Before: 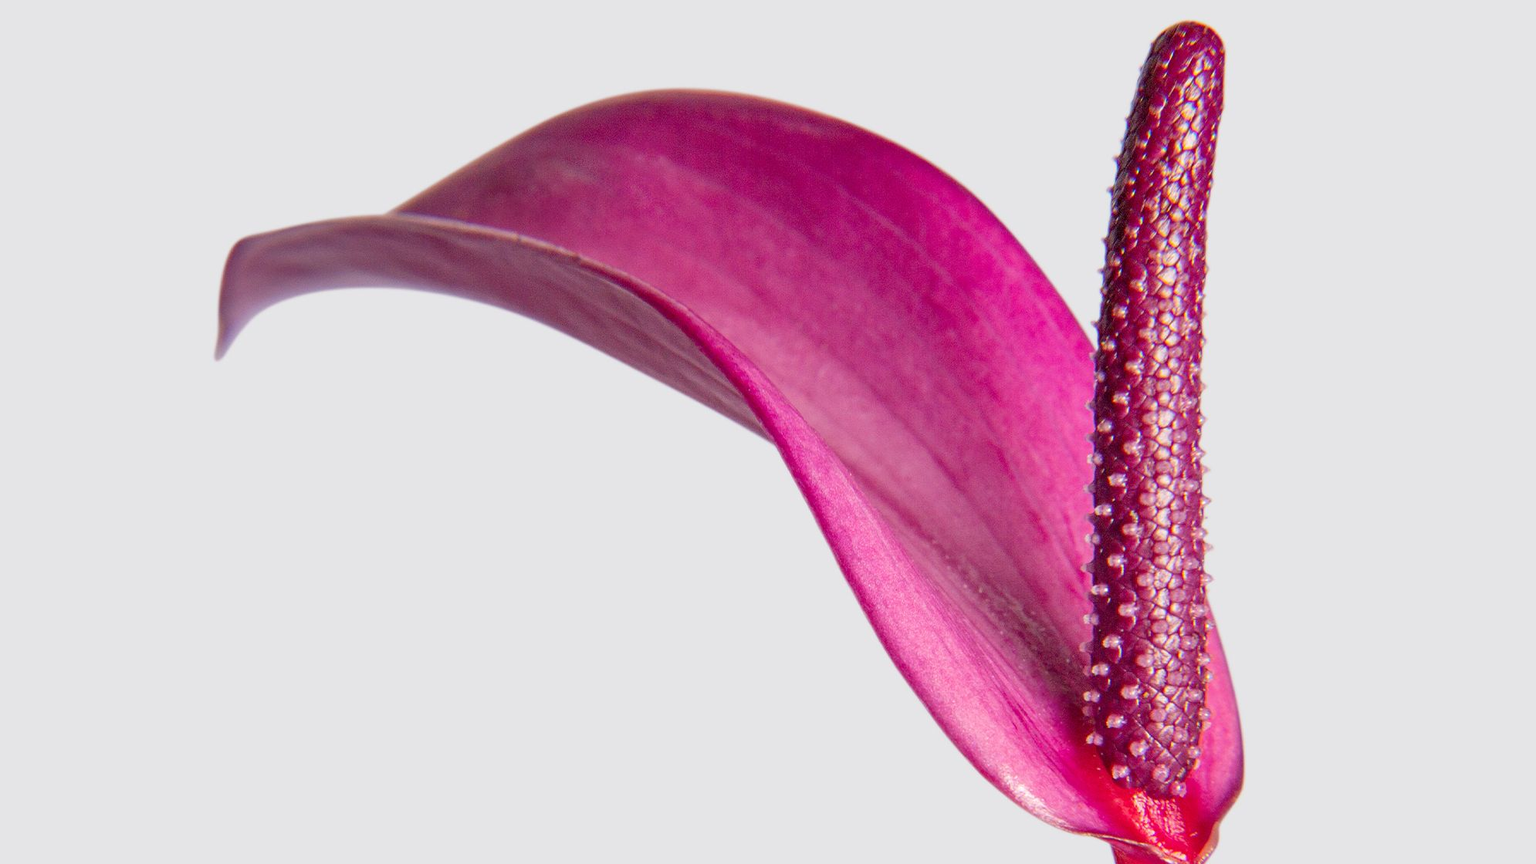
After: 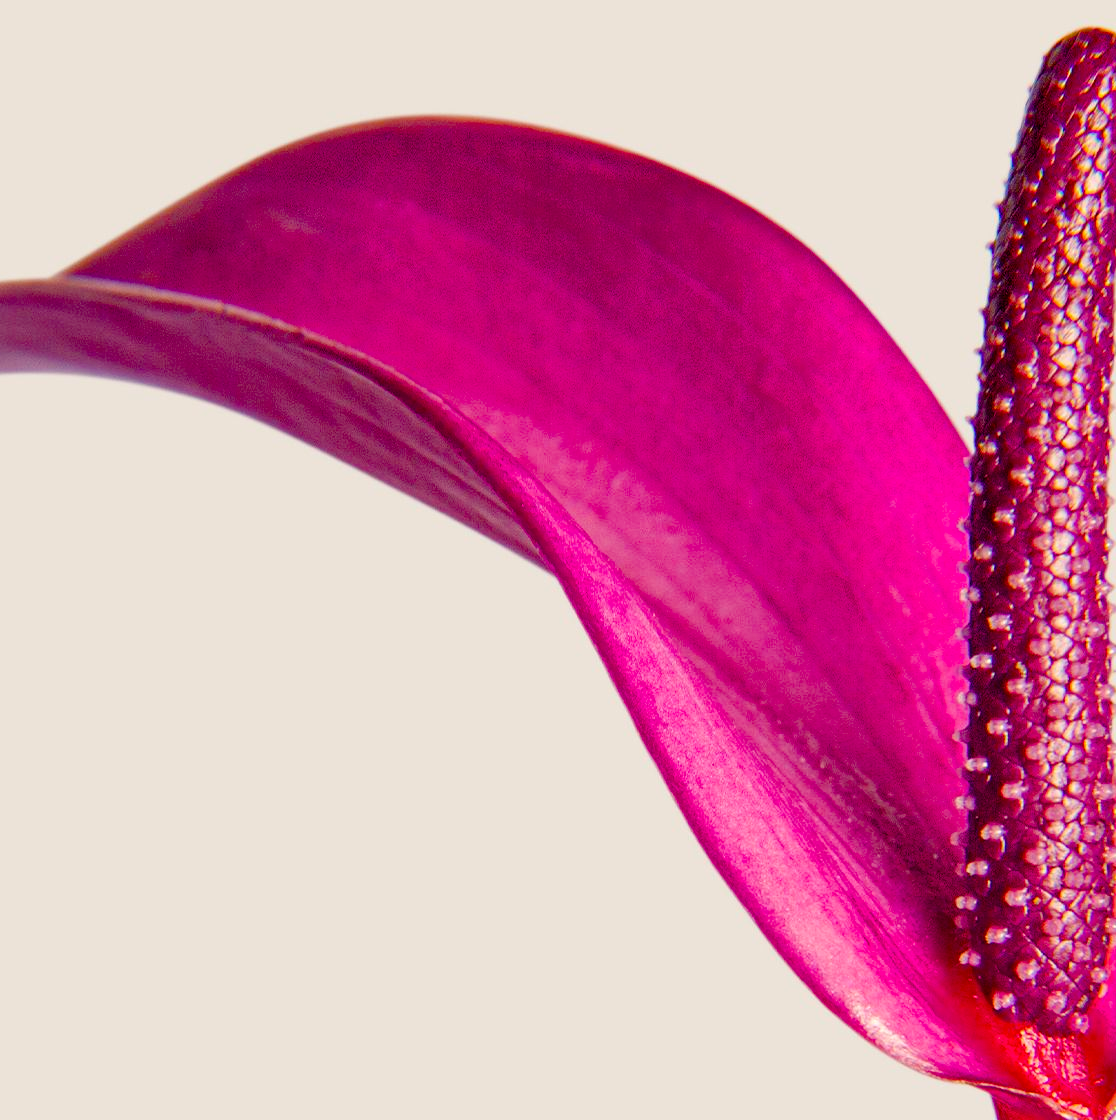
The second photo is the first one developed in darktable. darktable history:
crop and rotate: left 22.56%, right 21.351%
color balance rgb: highlights gain › chroma 3.006%, highlights gain › hue 76.13°, perceptual saturation grading › global saturation 46.11%, perceptual saturation grading › highlights -50.273%, perceptual saturation grading › shadows 30.821%, global vibrance 20%
haze removal: strength 0.289, distance 0.254, compatibility mode true, adaptive false
